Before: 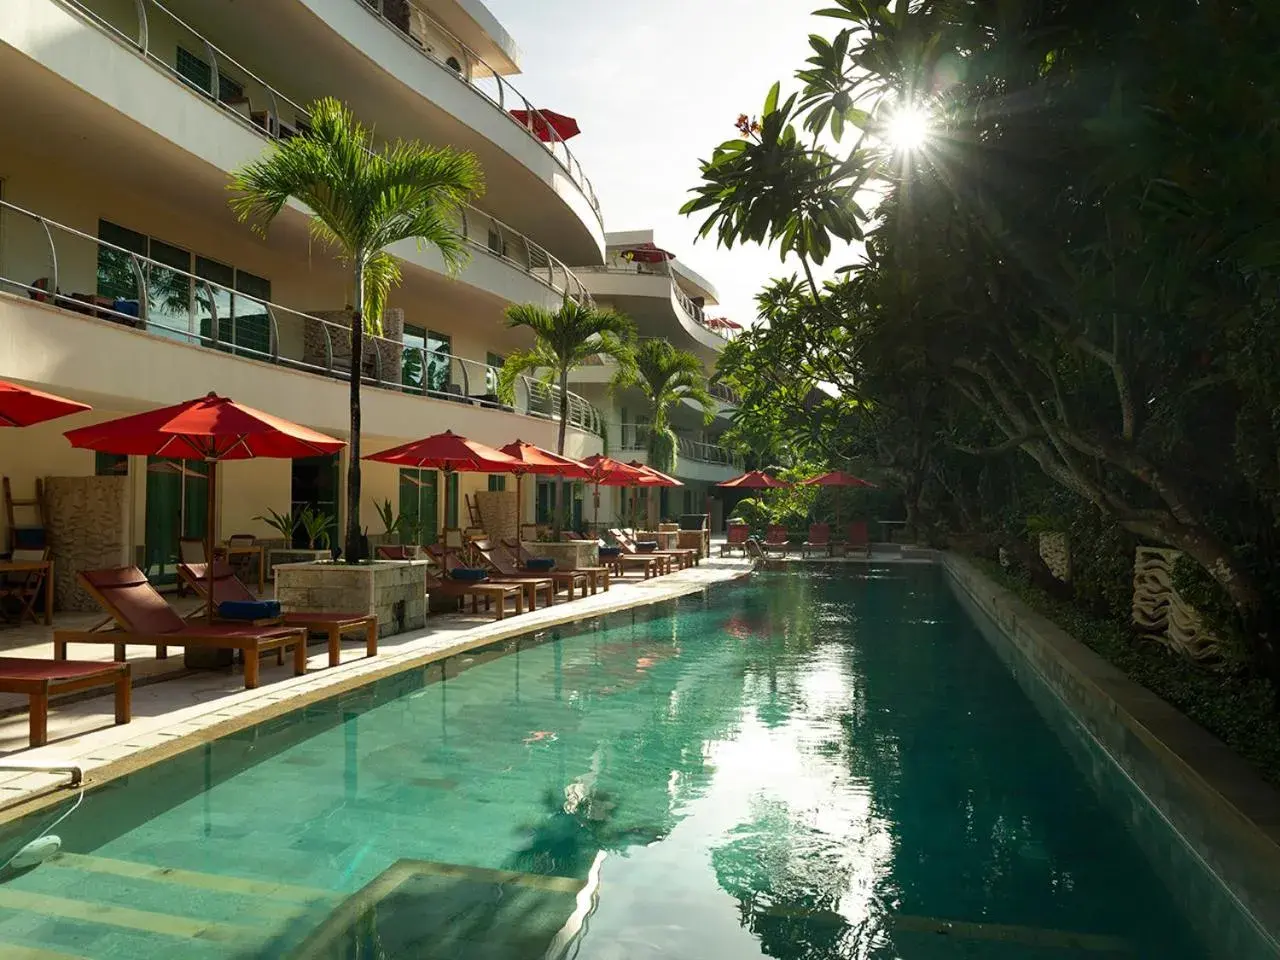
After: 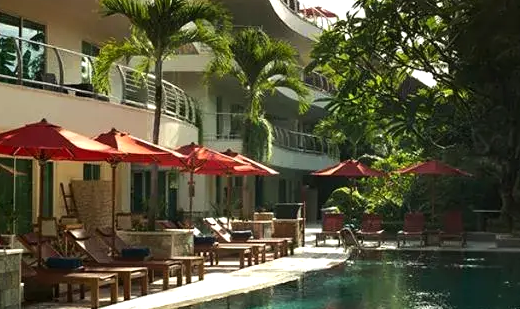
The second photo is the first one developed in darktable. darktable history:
crop: left 31.675%, top 32.444%, right 27.675%, bottom 35.337%
exposure: black level correction 0.001, compensate exposure bias true, compensate highlight preservation false
tone equalizer: -8 EV -0.397 EV, -7 EV -0.415 EV, -6 EV -0.36 EV, -5 EV -0.189 EV, -3 EV 0.226 EV, -2 EV 0.305 EV, -1 EV 0.399 EV, +0 EV 0.395 EV, edges refinement/feathering 500, mask exposure compensation -1.57 EV, preserve details no
